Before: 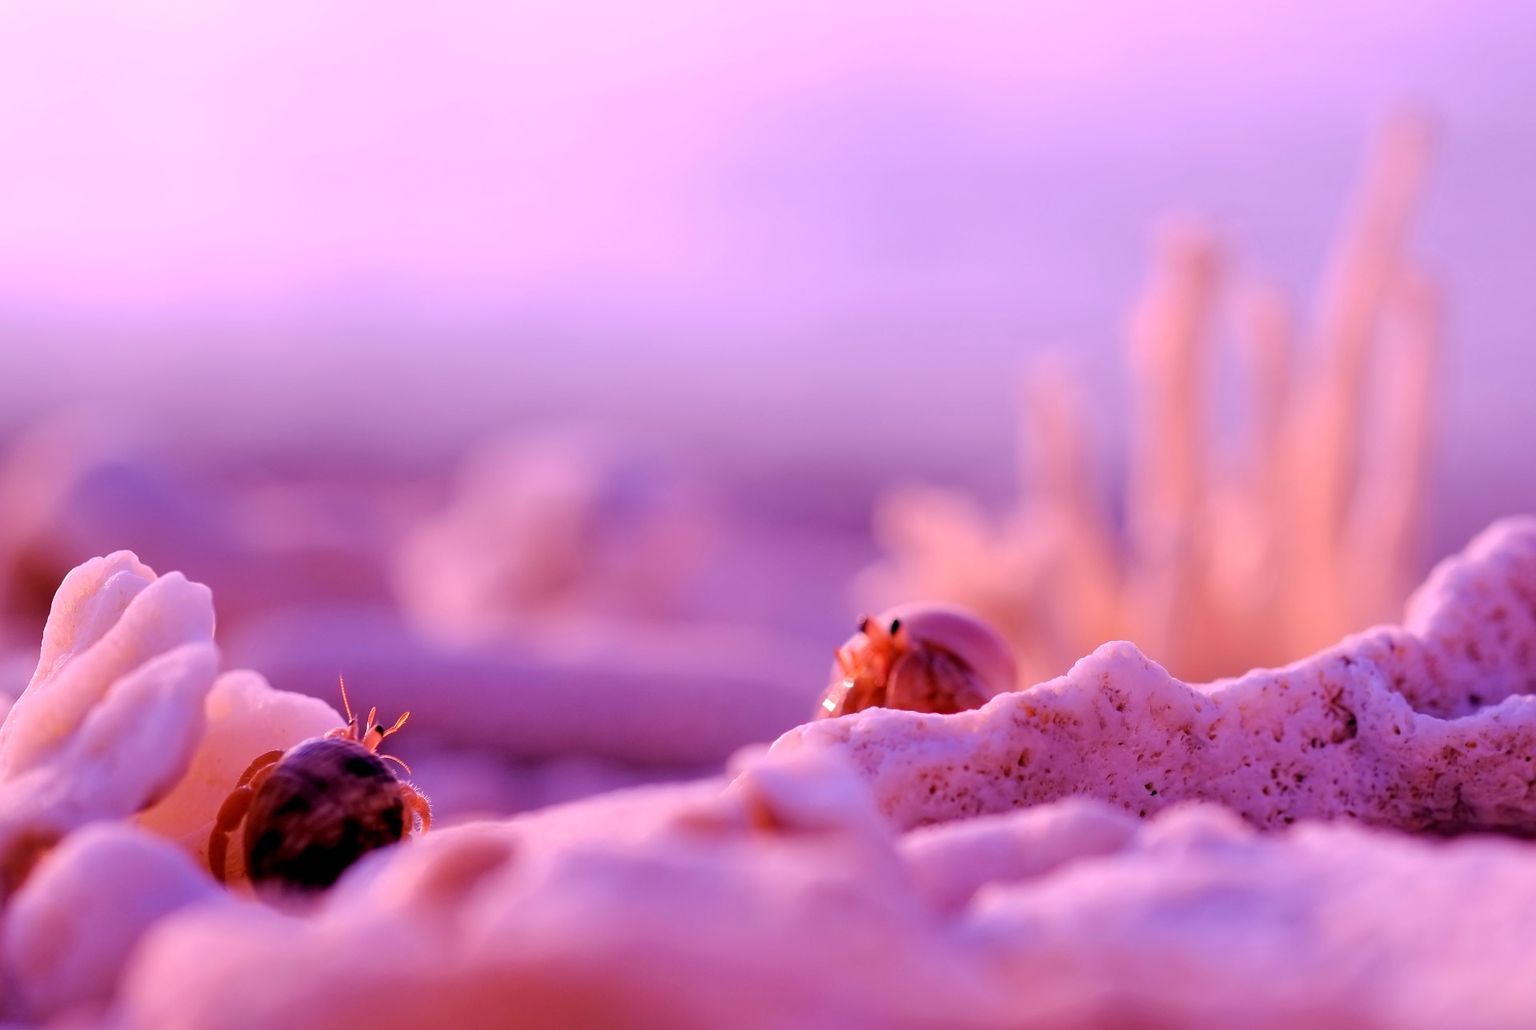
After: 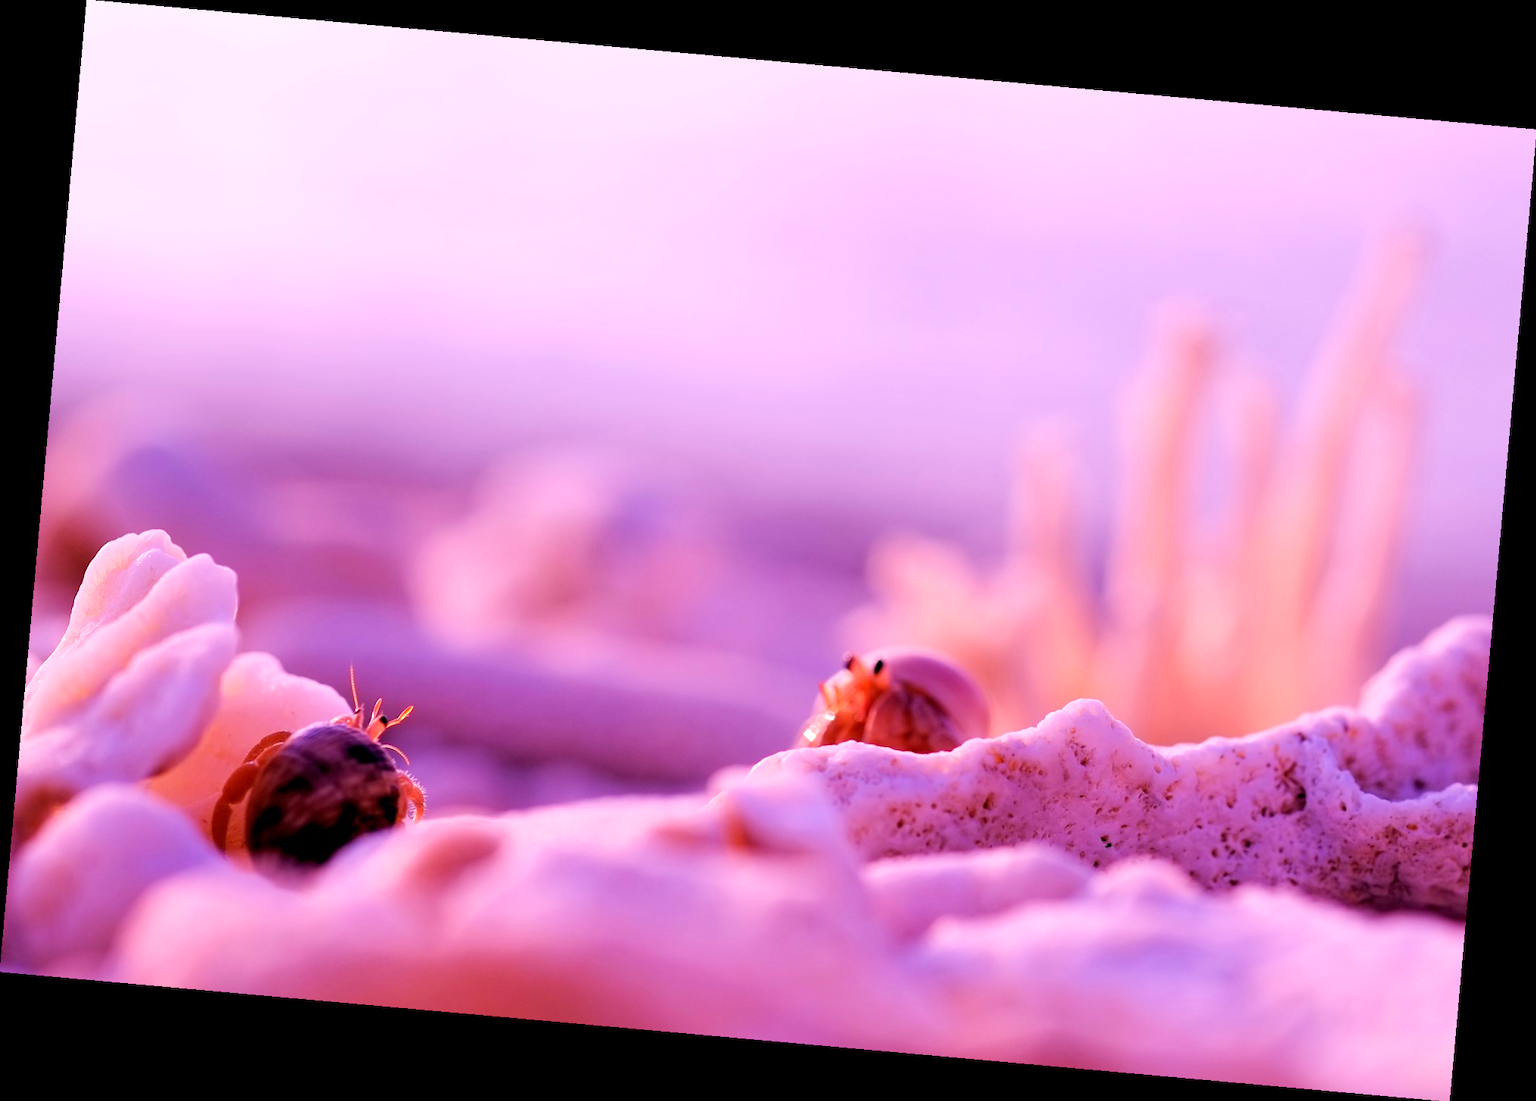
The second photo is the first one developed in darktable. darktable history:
tone equalizer: on, module defaults
rotate and perspective: rotation 5.12°, automatic cropping off
base curve: curves: ch0 [(0, 0) (0.688, 0.865) (1, 1)], preserve colors none
